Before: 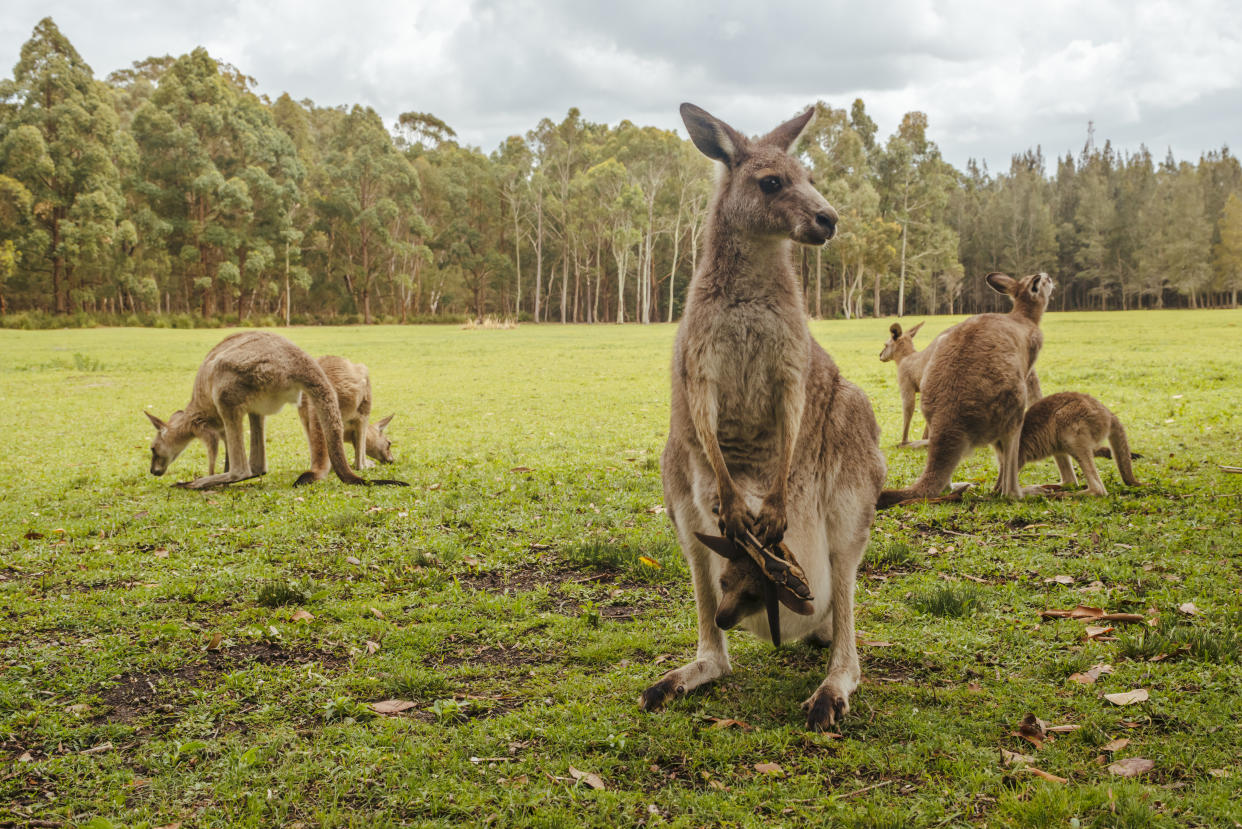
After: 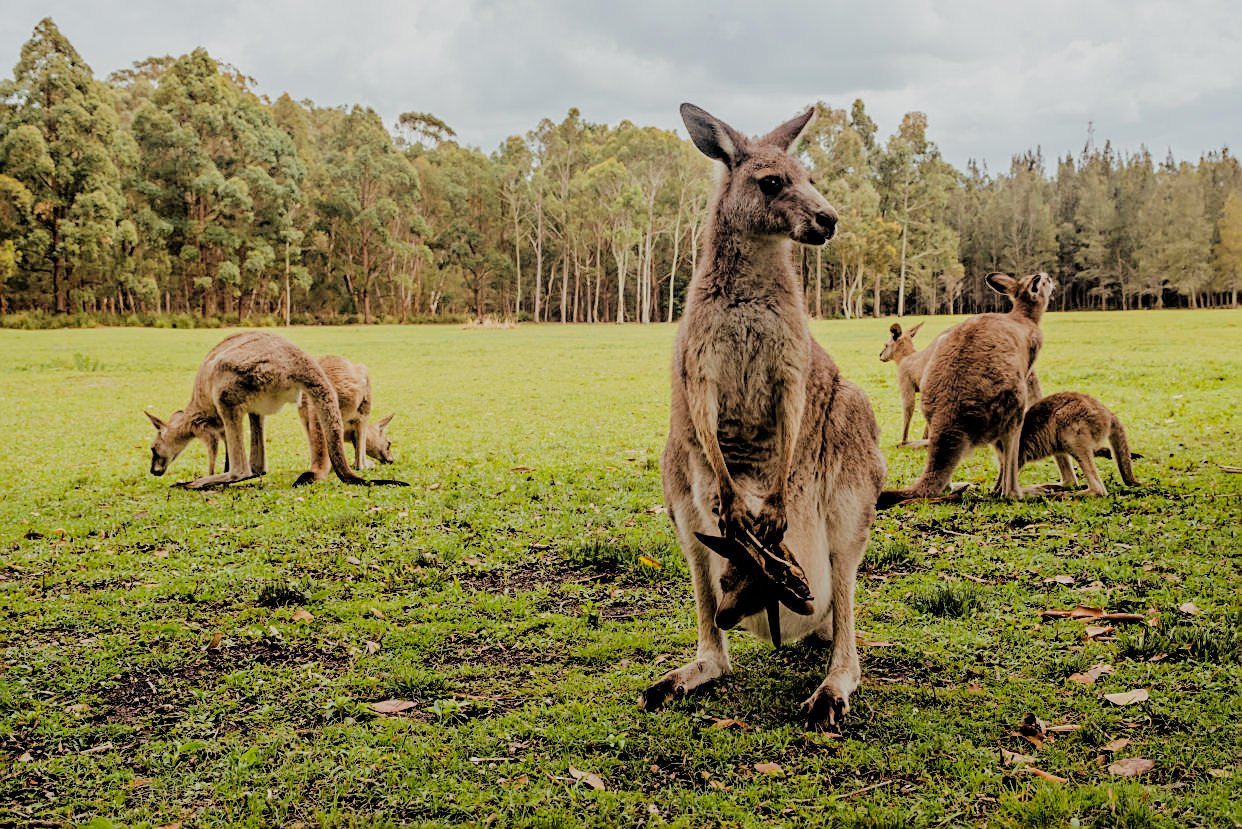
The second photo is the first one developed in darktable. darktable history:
filmic rgb: black relative exposure -2.97 EV, white relative exposure 4.56 EV, hardness 1.69, contrast 1.261
sharpen: on, module defaults
